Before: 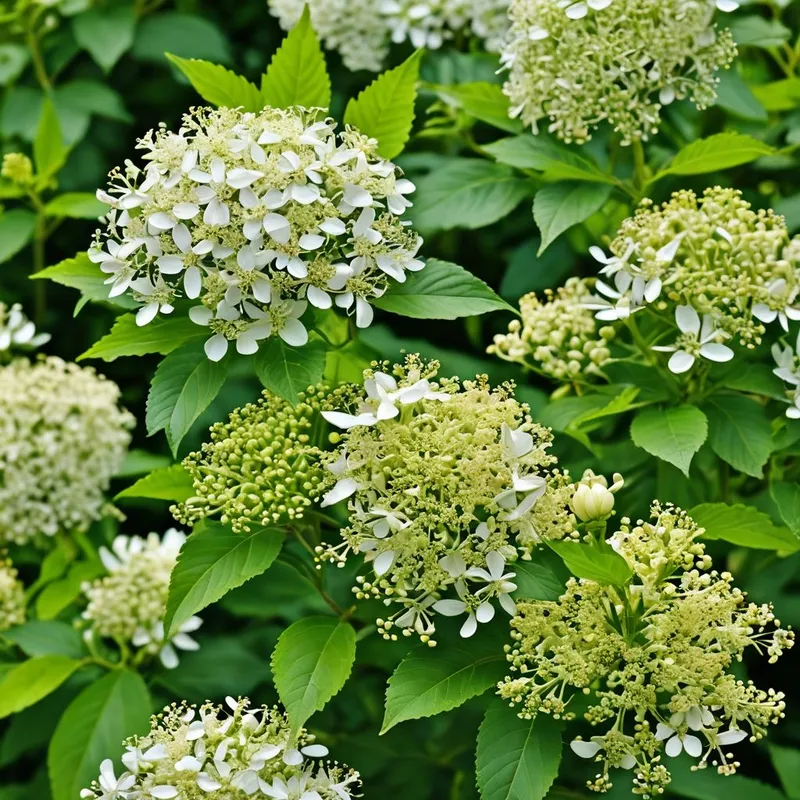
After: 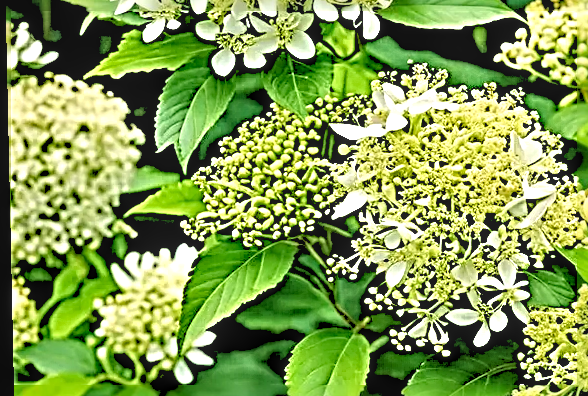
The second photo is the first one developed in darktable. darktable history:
exposure: black level correction 0.001, exposure 0.5 EV, compensate exposure bias true, compensate highlight preservation false
local contrast: on, module defaults
rotate and perspective: rotation -1.24°, automatic cropping off
crop: top 36.498%, right 27.964%, bottom 14.995%
contrast equalizer: y [[0.579, 0.58, 0.505, 0.5, 0.5, 0.5], [0.5 ×6], [0.5 ×6], [0 ×6], [0 ×6]]
sharpen: radius 4.001, amount 2
rgb levels: levels [[0.027, 0.429, 0.996], [0, 0.5, 1], [0, 0.5, 1]]
white balance: red 1.029, blue 0.92
